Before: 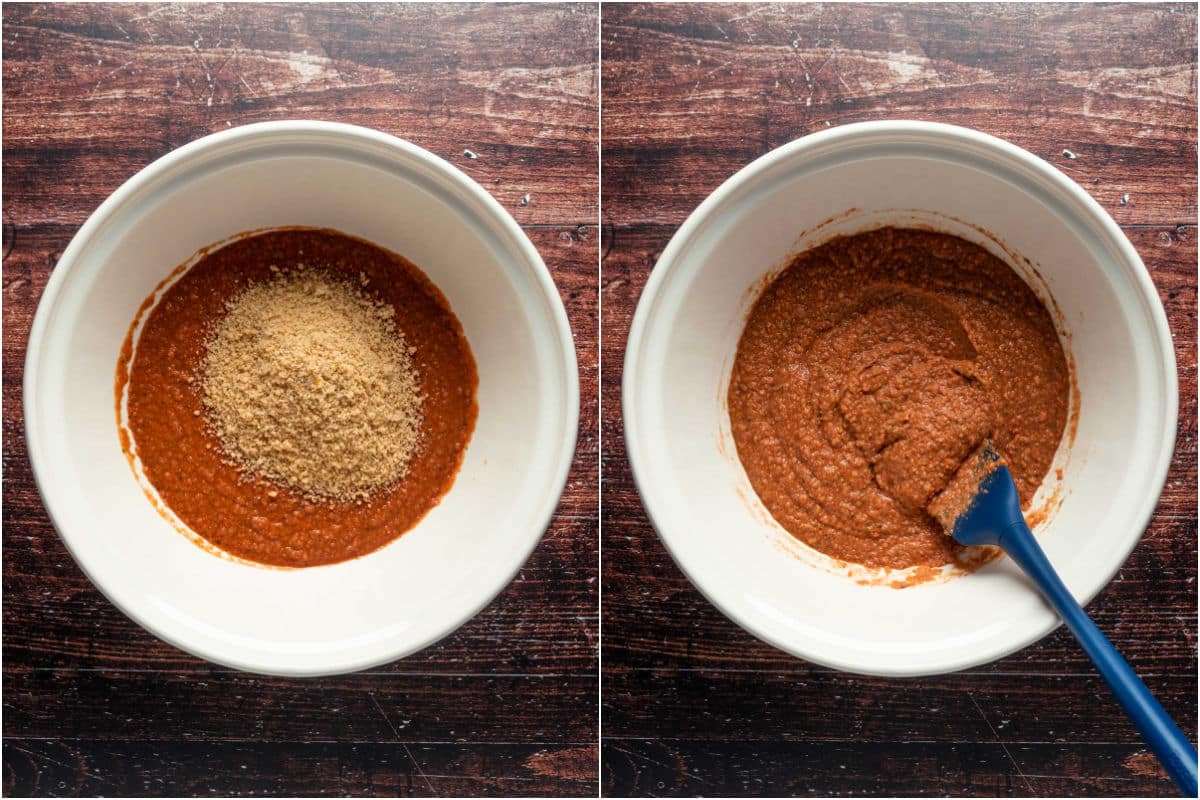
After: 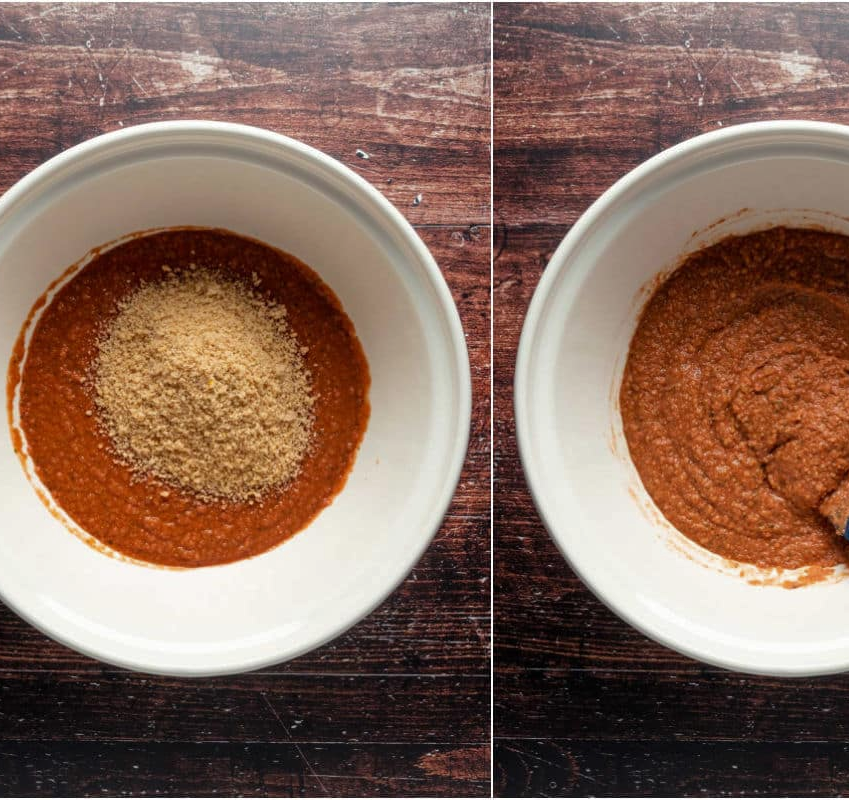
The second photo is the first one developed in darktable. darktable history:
base curve: curves: ch0 [(0, 0) (0.74, 0.67) (1, 1)]
crop and rotate: left 9.061%, right 20.142%
